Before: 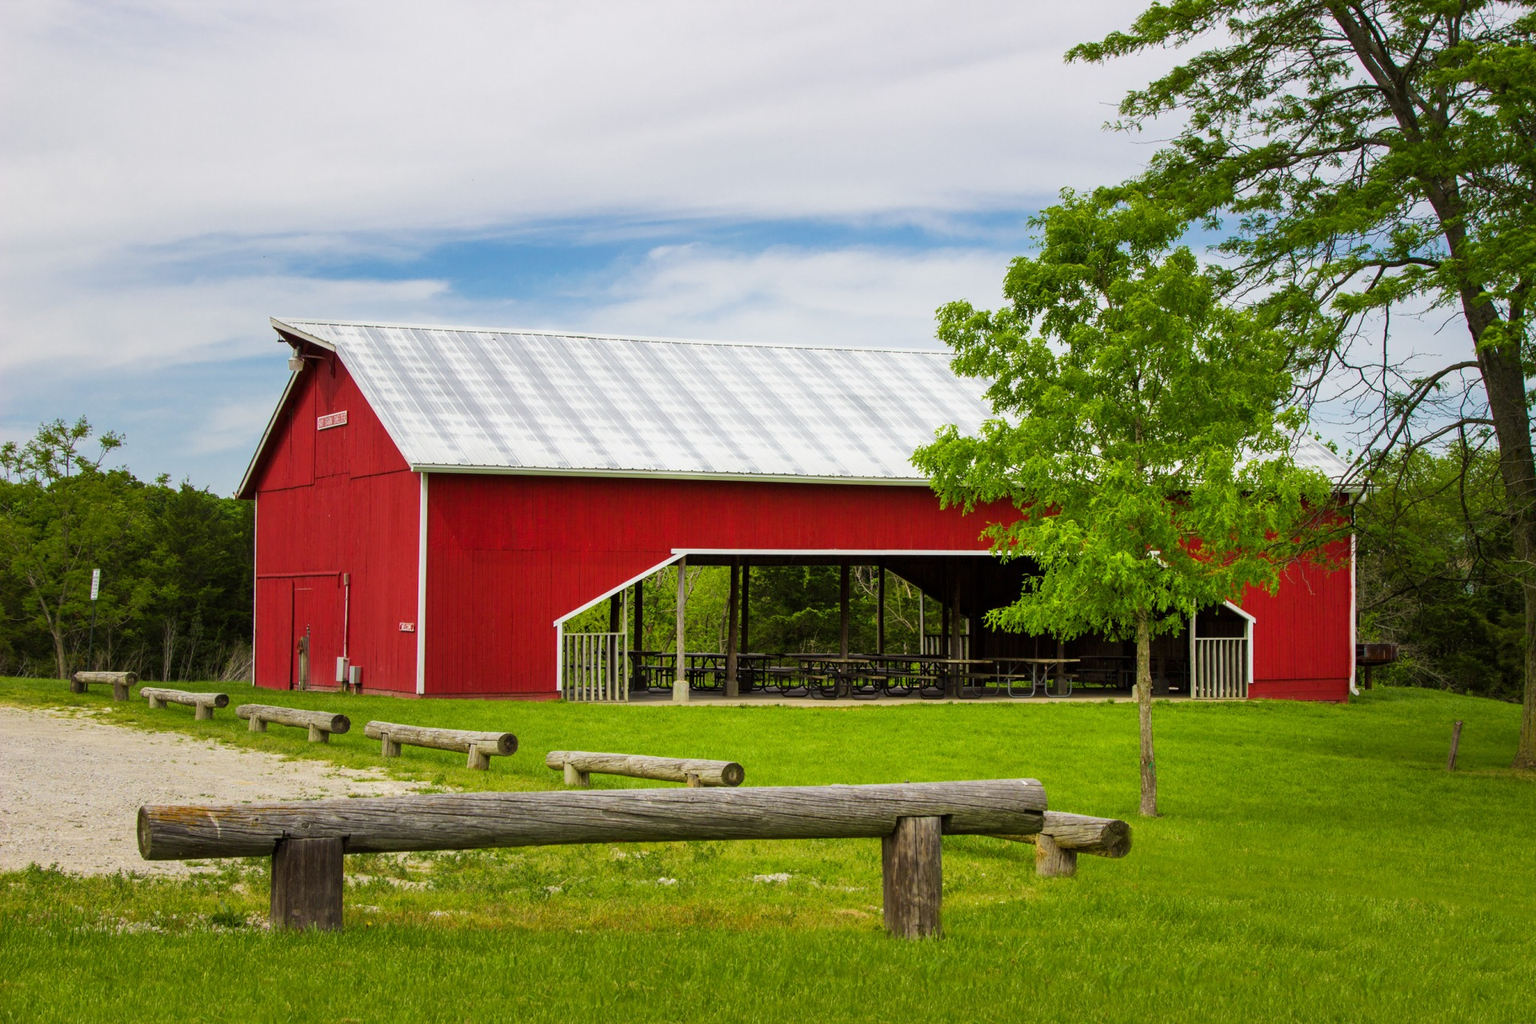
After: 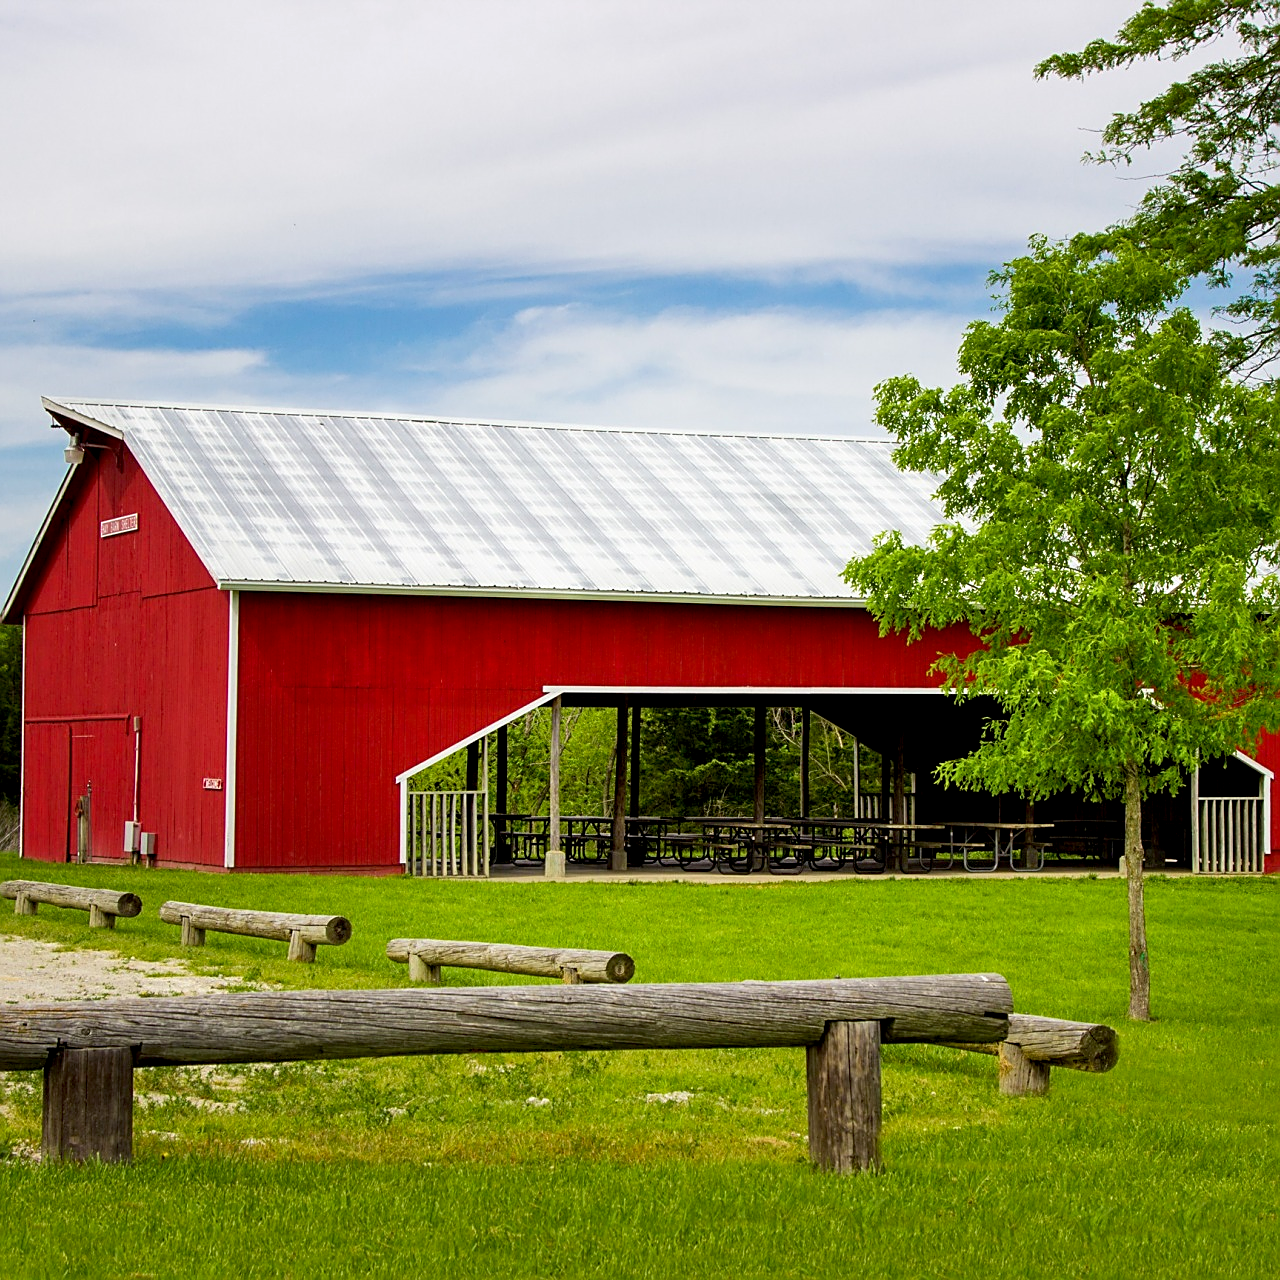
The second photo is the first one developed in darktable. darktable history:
crop and rotate: left 15.446%, right 17.836%
exposure: black level correction 0.007, exposure 0.093 EV, compensate highlight preservation false
sharpen: amount 0.6
